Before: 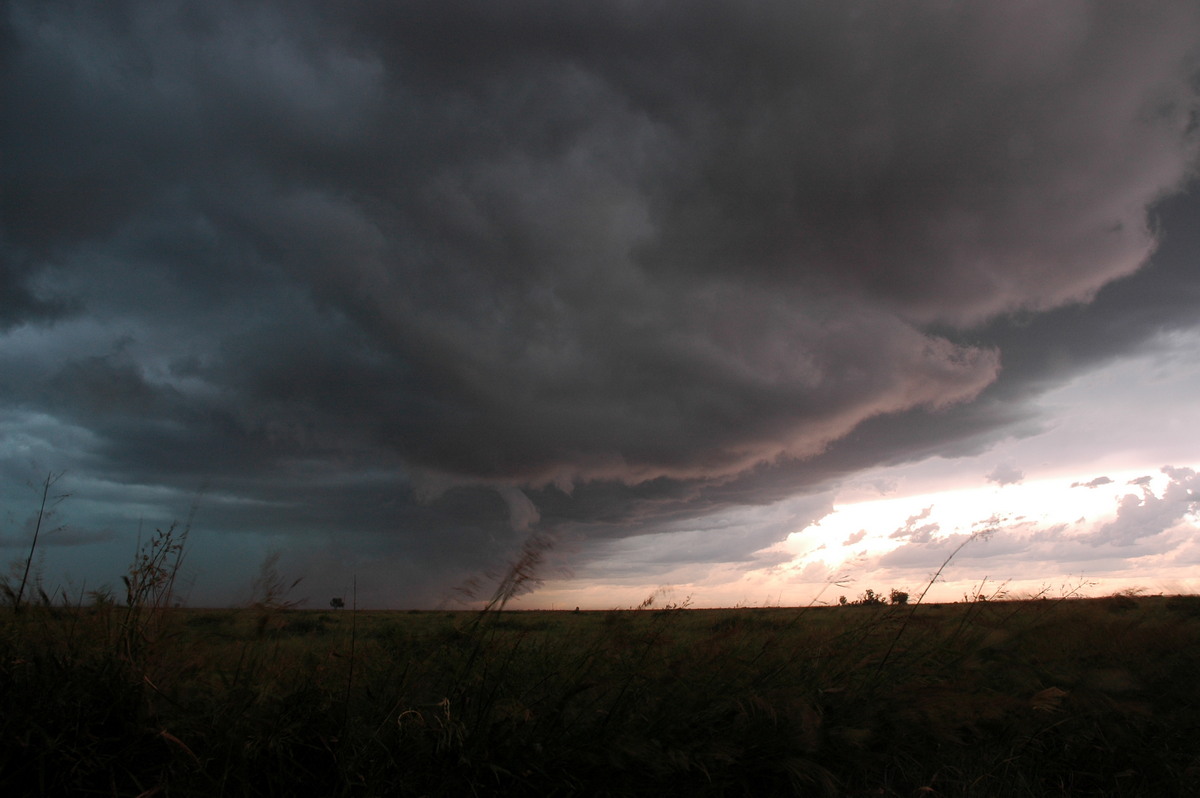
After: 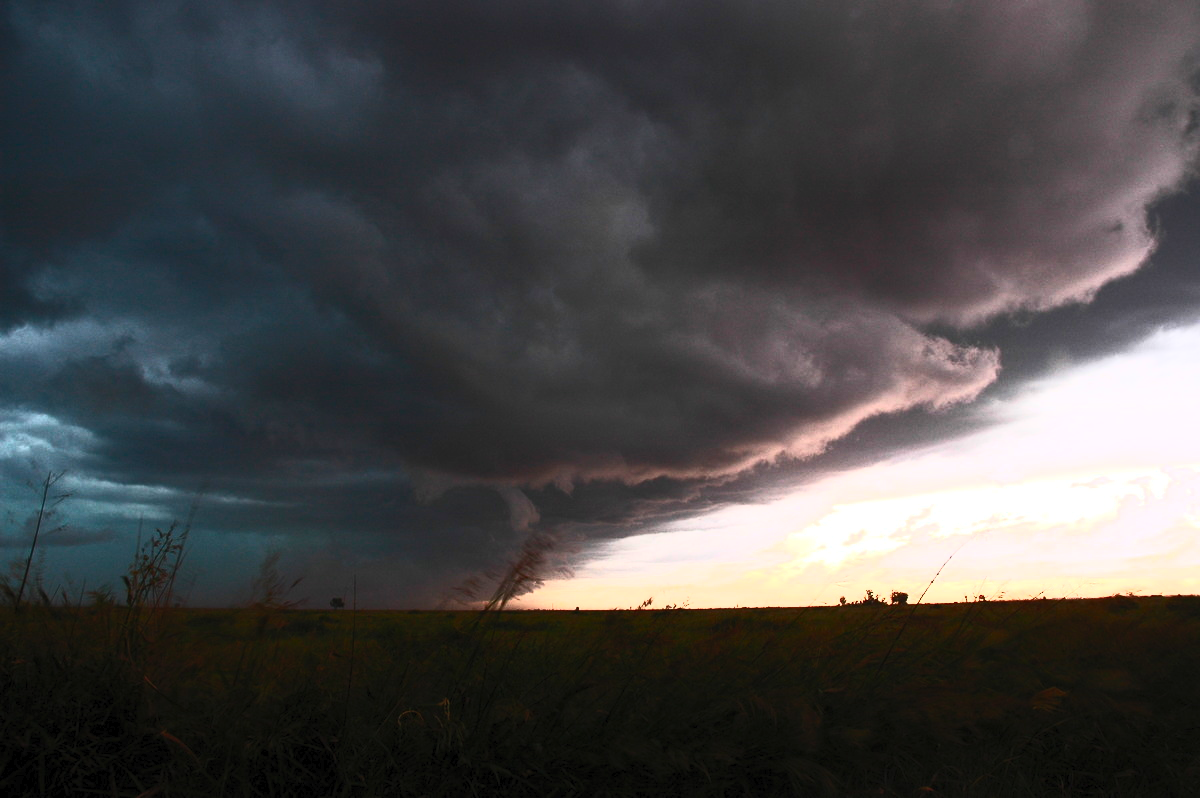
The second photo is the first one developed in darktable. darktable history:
contrast brightness saturation: contrast 0.83, brightness 0.59, saturation 0.59
tone equalizer: -8 EV -0.417 EV, -7 EV -0.389 EV, -6 EV -0.333 EV, -5 EV -0.222 EV, -3 EV 0.222 EV, -2 EV 0.333 EV, -1 EV 0.389 EV, +0 EV 0.417 EV, edges refinement/feathering 500, mask exposure compensation -1.57 EV, preserve details no
